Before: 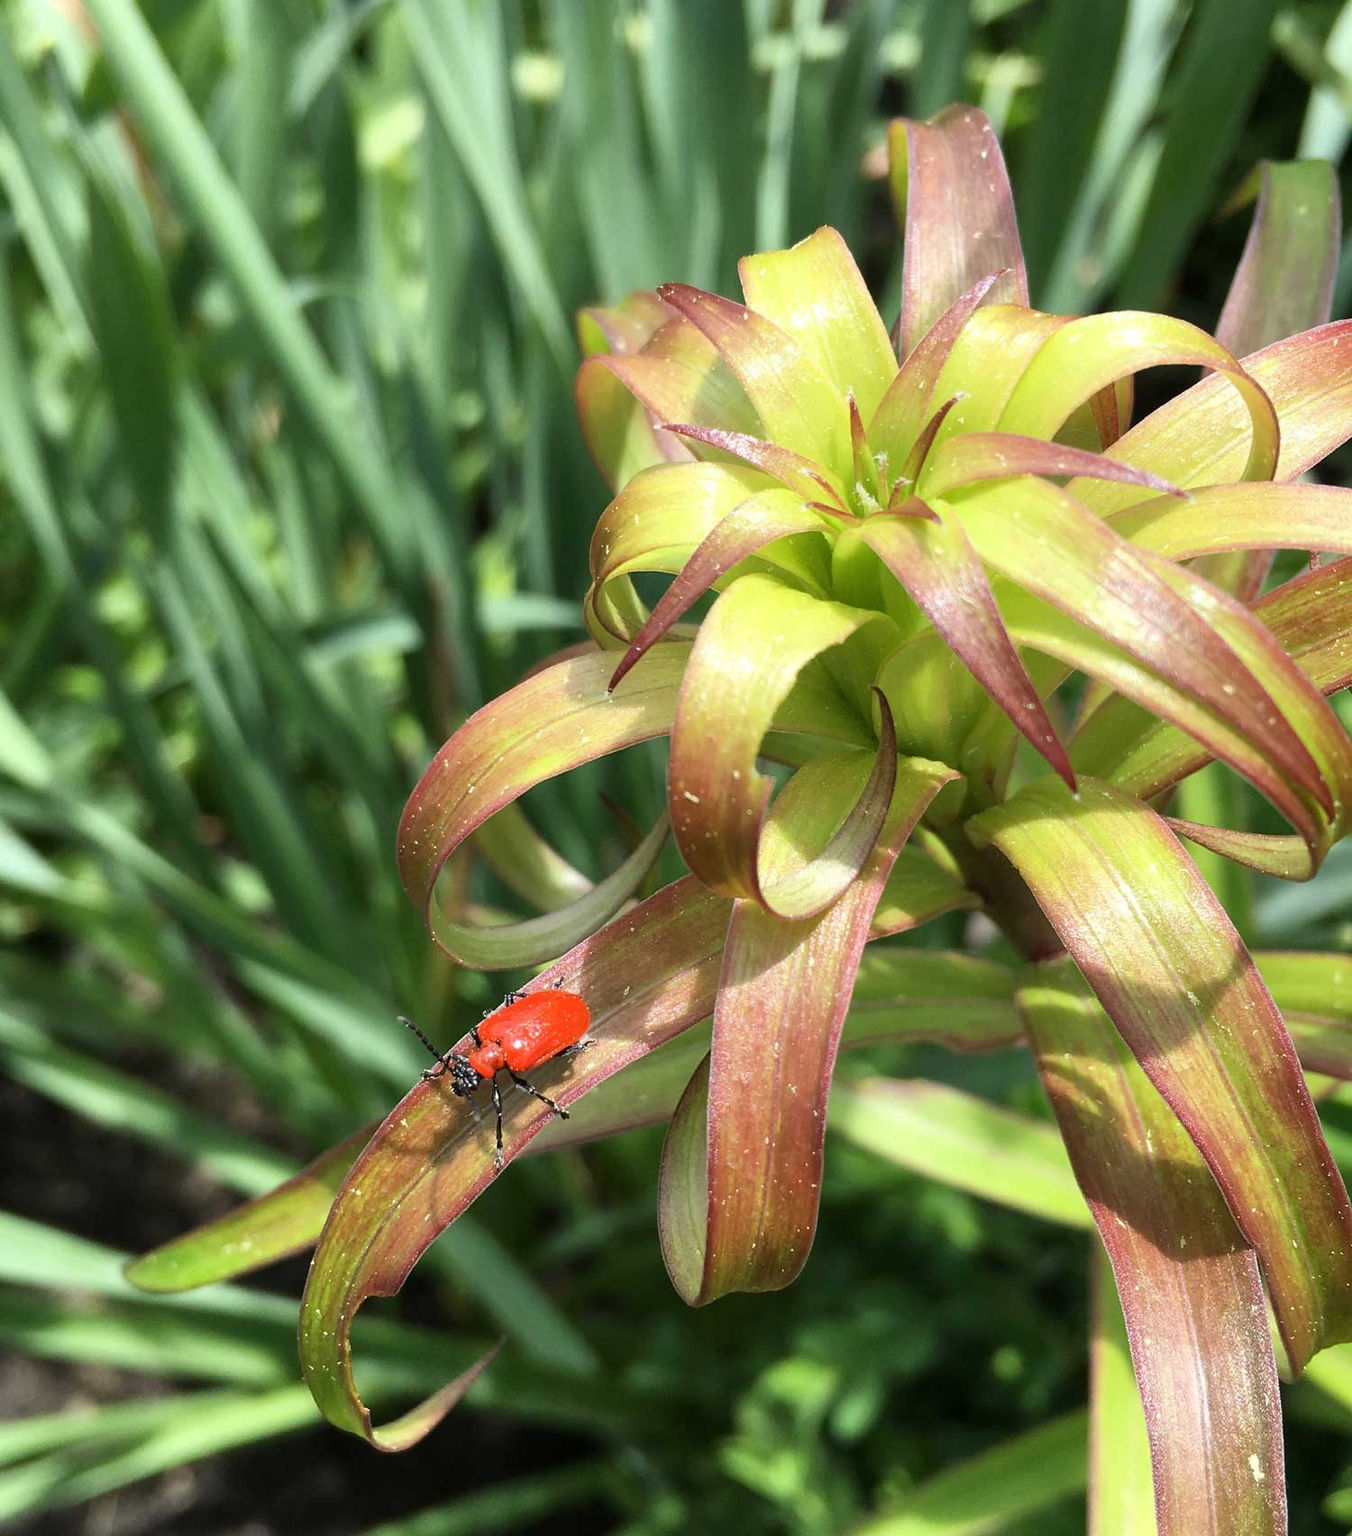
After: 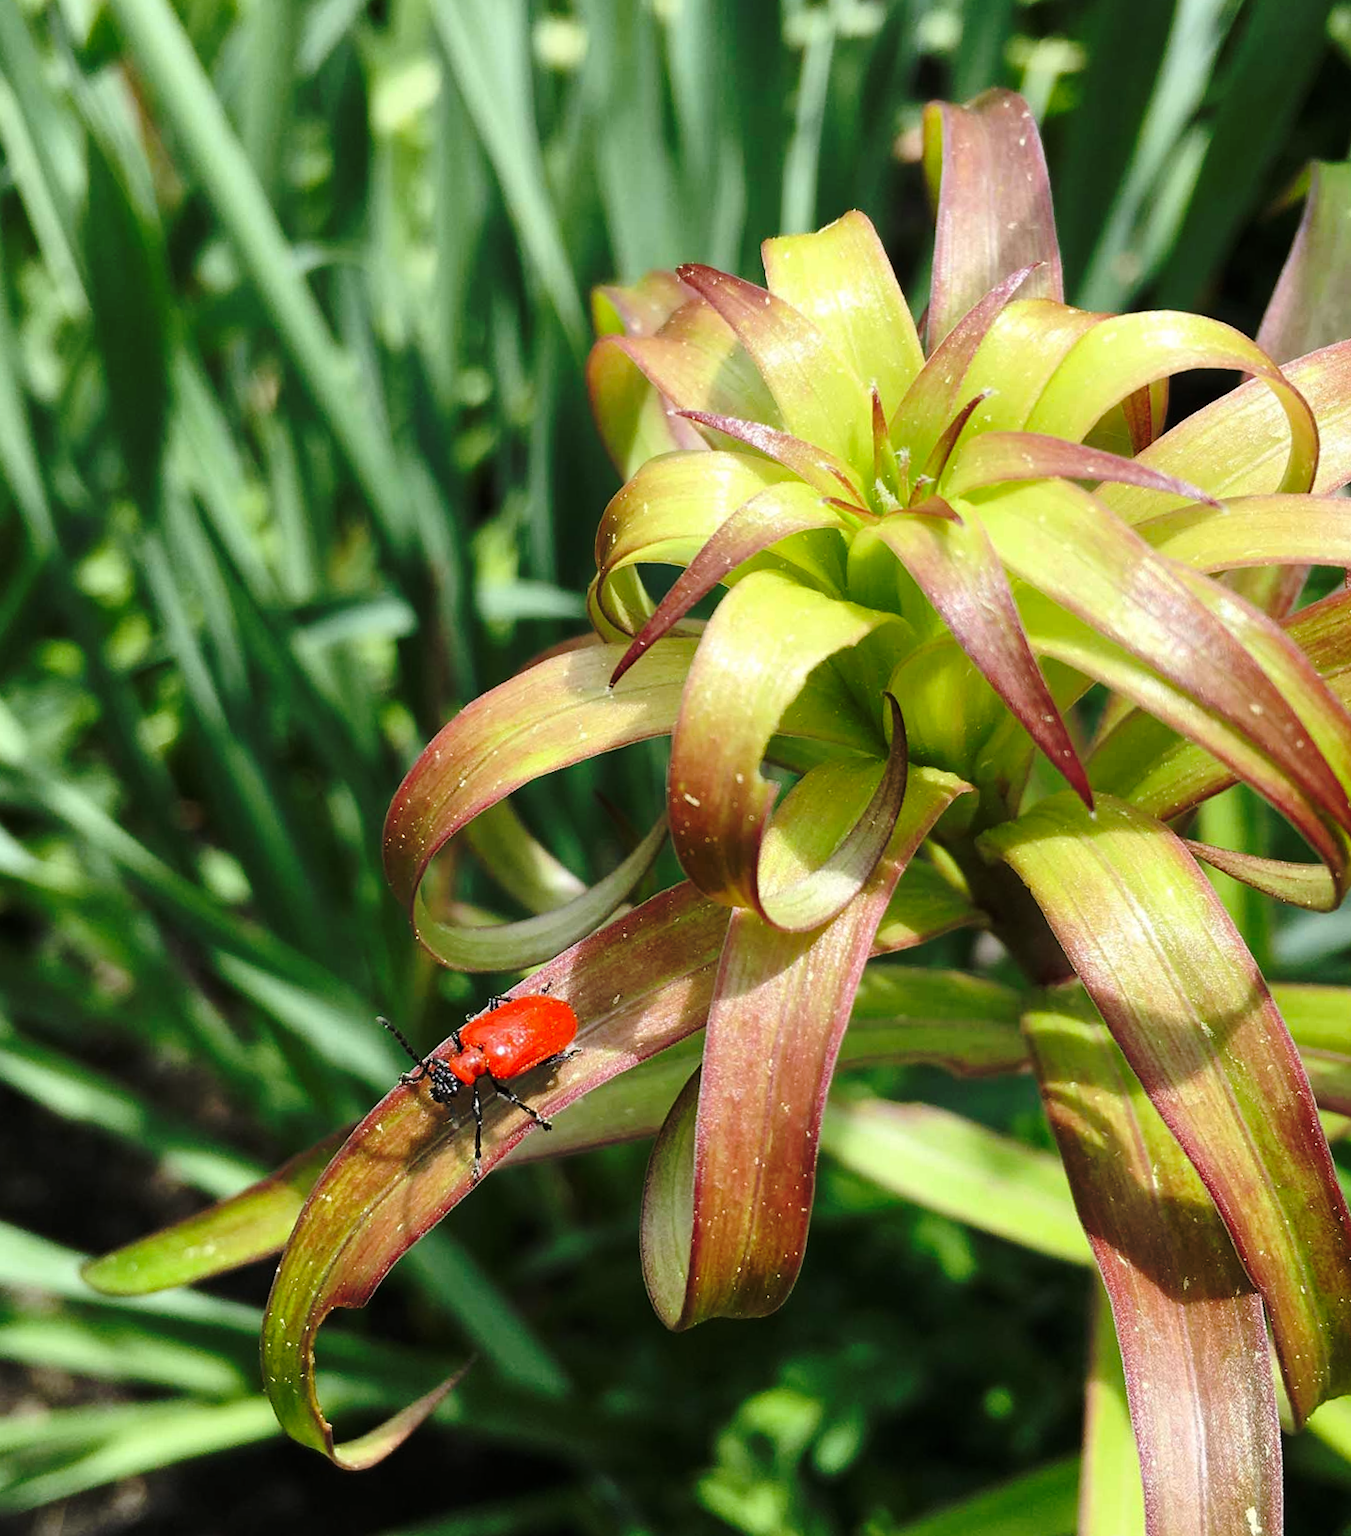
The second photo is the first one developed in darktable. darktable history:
crop and rotate: angle -2.19°
base curve: curves: ch0 [(0, 0) (0.073, 0.04) (0.157, 0.139) (0.492, 0.492) (0.758, 0.758) (1, 1)], preserve colors none
